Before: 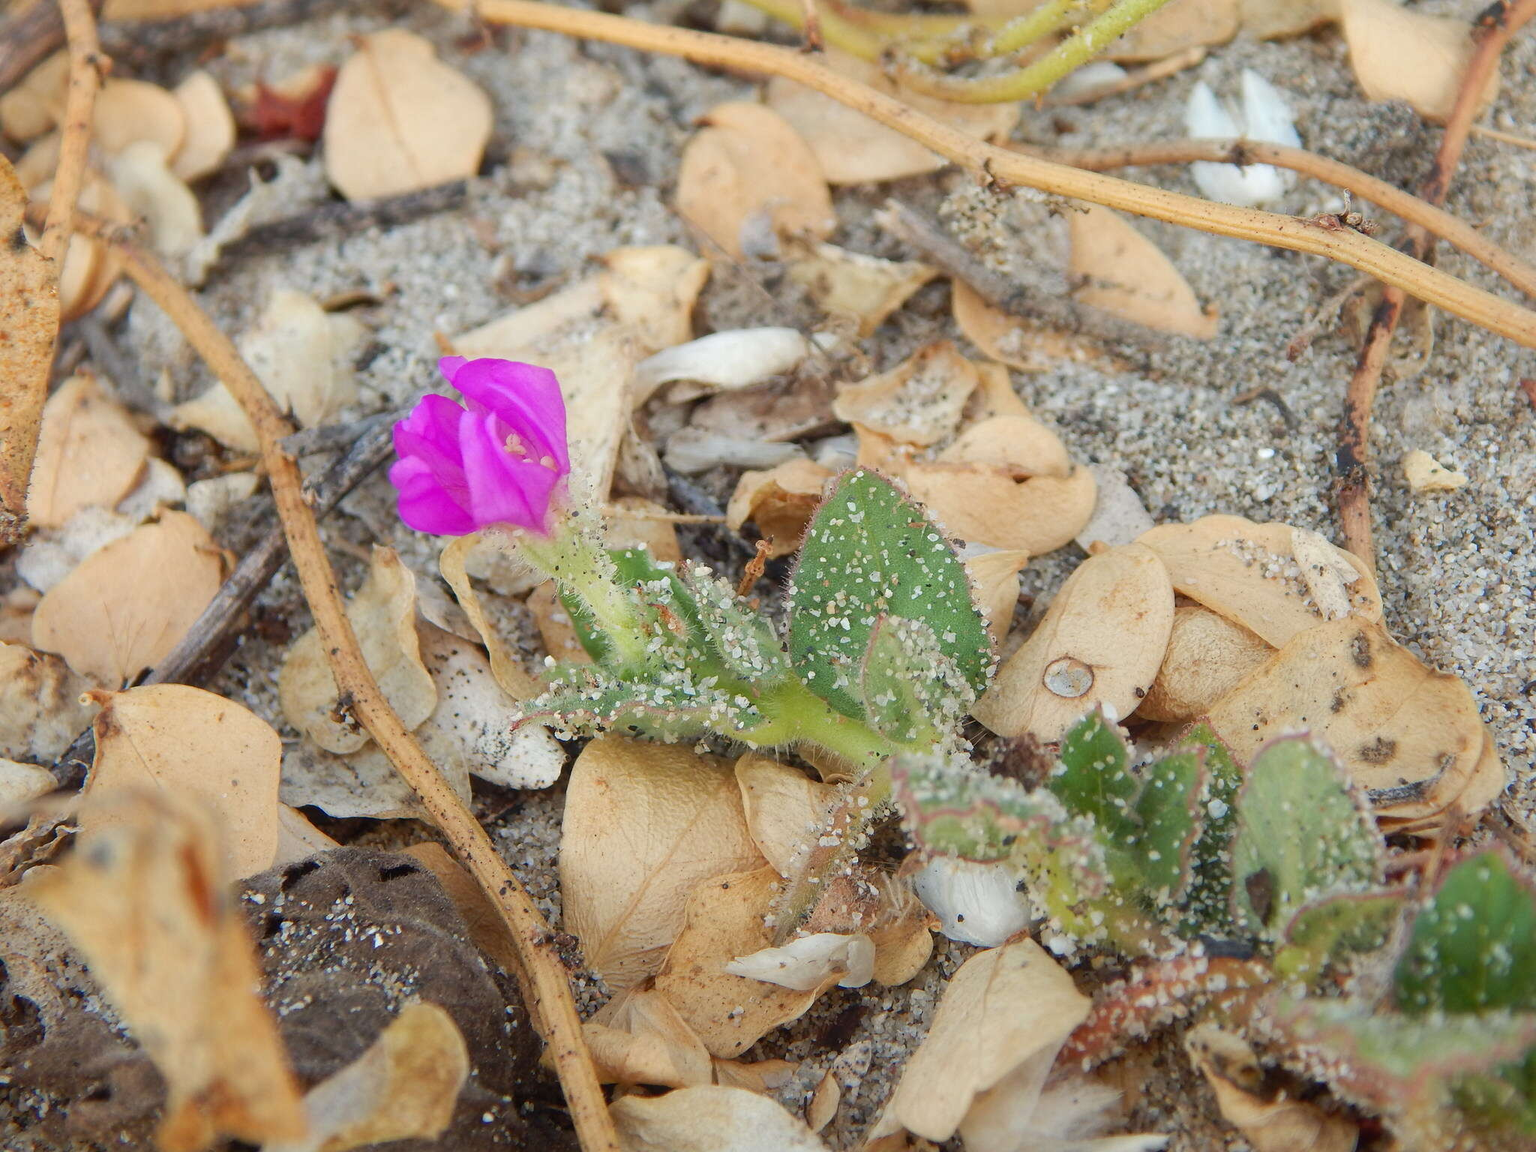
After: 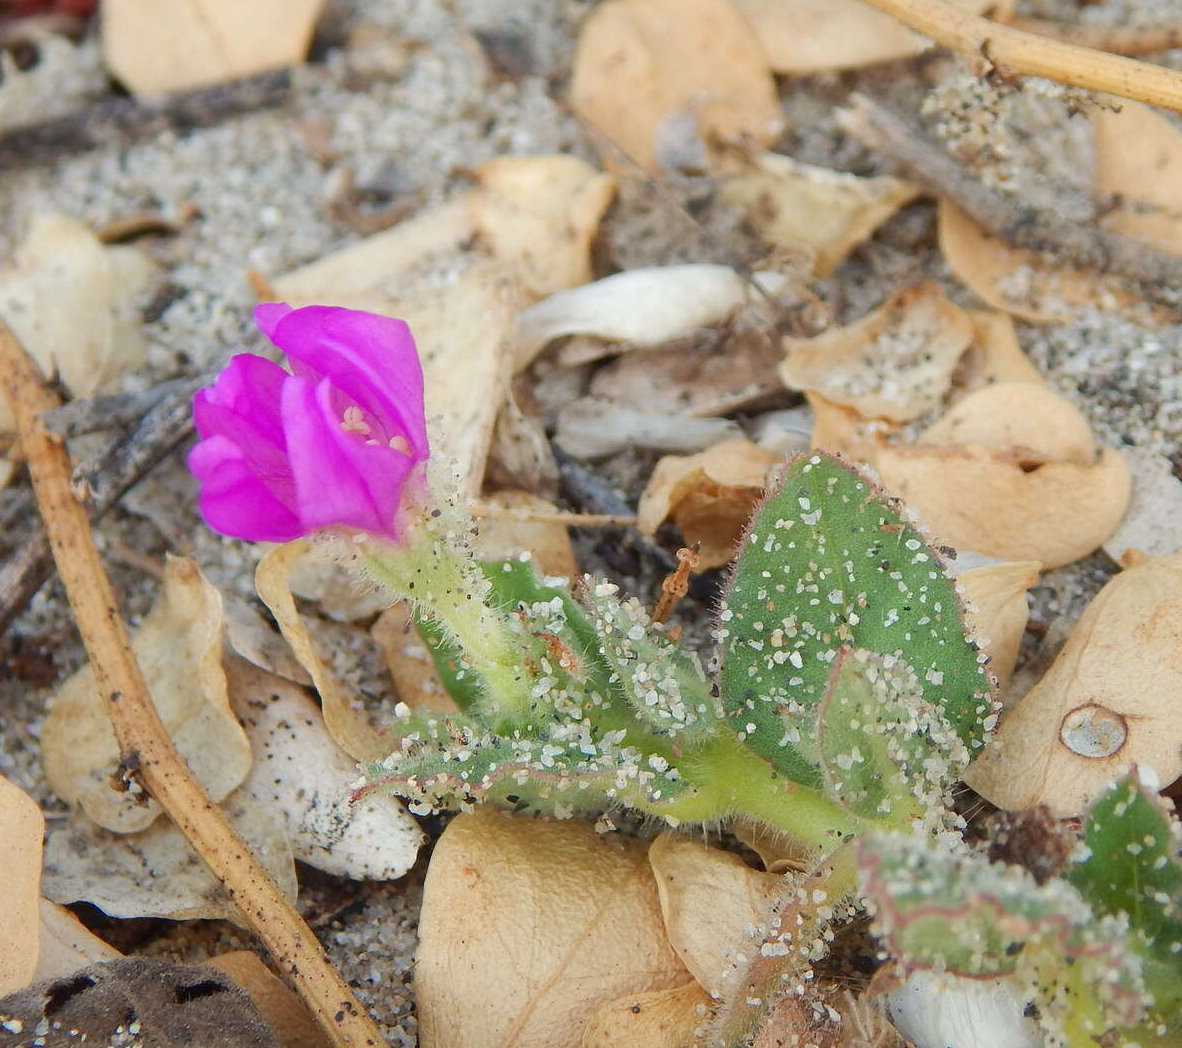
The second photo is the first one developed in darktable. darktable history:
crop: left 16.202%, top 11.208%, right 26.045%, bottom 20.557%
white balance: emerald 1
